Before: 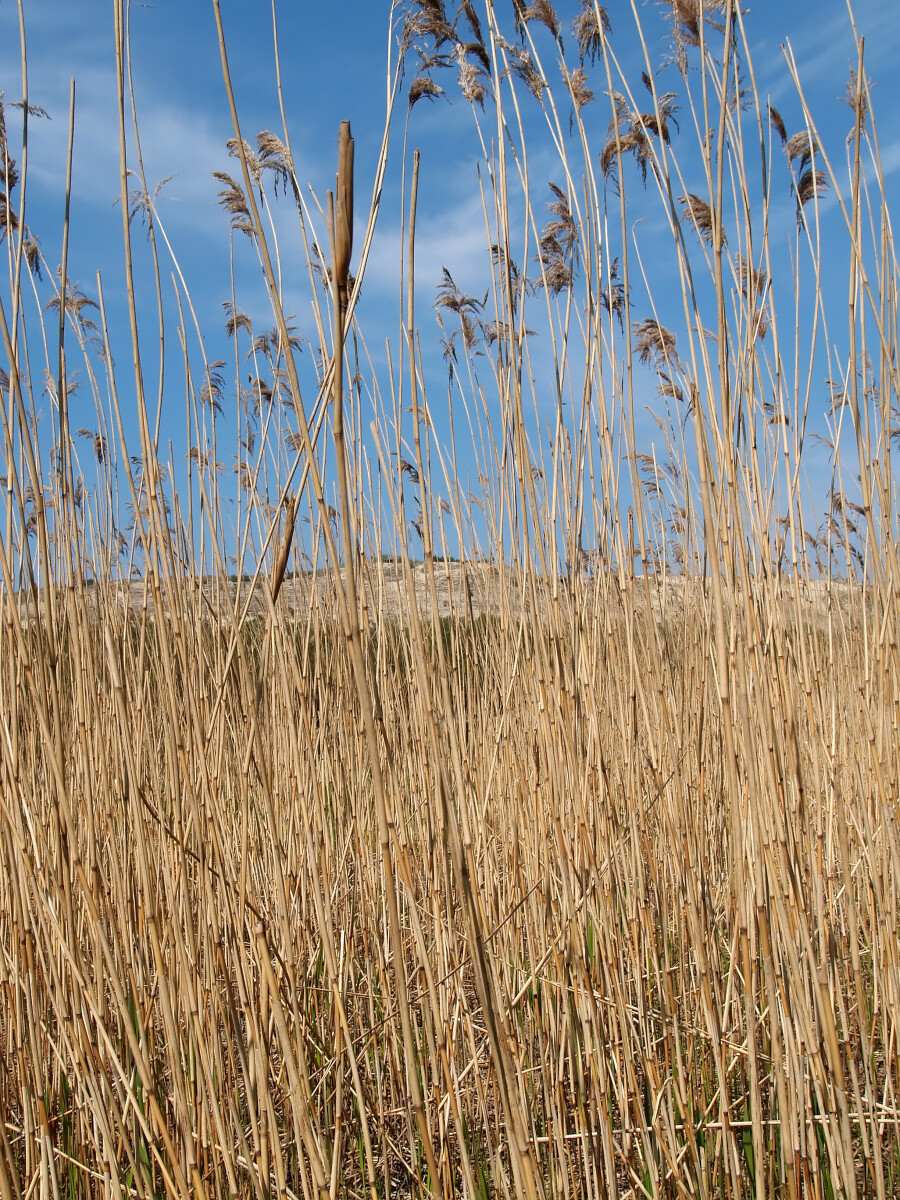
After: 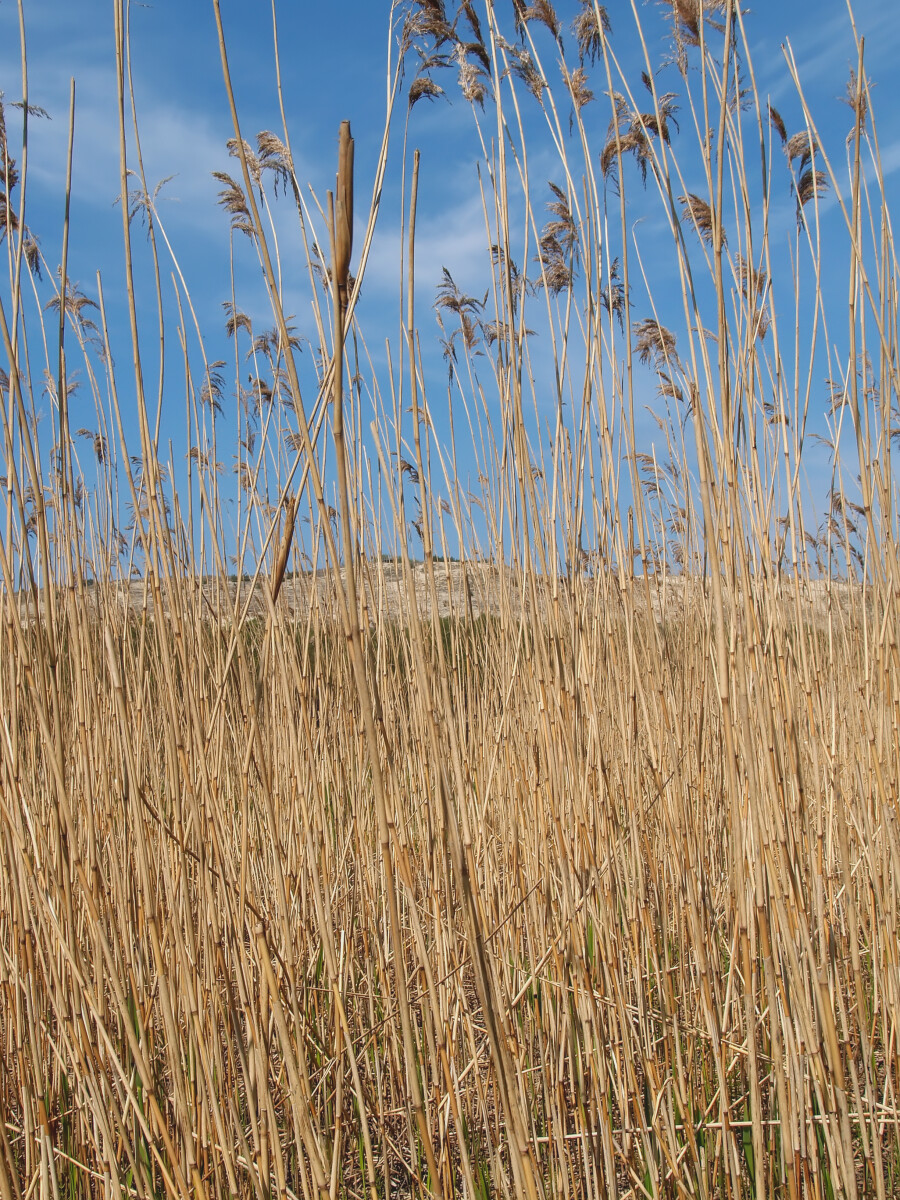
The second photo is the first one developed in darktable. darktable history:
local contrast: highlights 48%, shadows 0%, detail 100%
shadows and highlights: shadows 37.27, highlights -28.18, soften with gaussian
